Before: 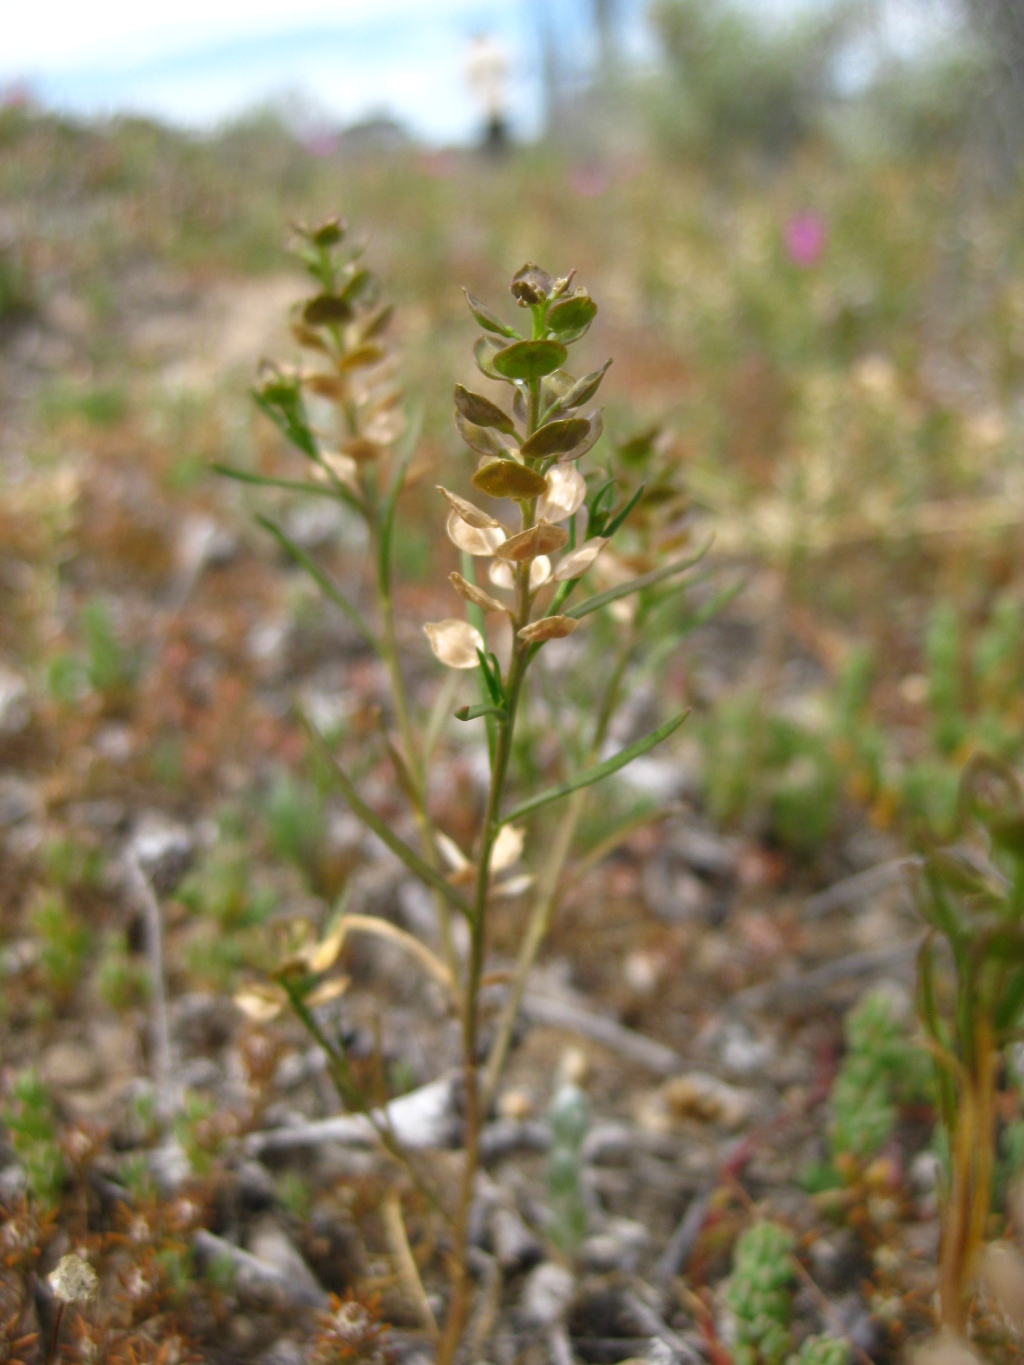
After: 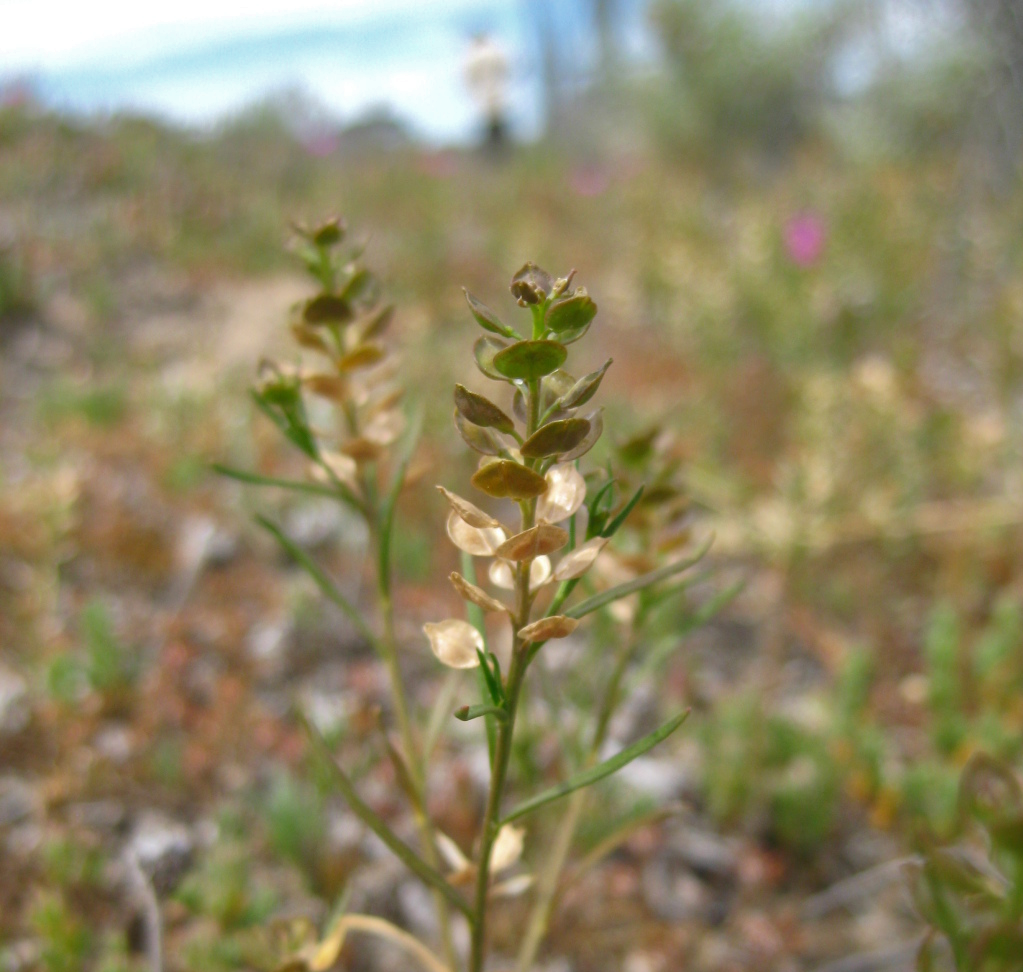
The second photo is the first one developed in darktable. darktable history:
crop: right 0.001%, bottom 28.733%
shadows and highlights: highlights -59.86
